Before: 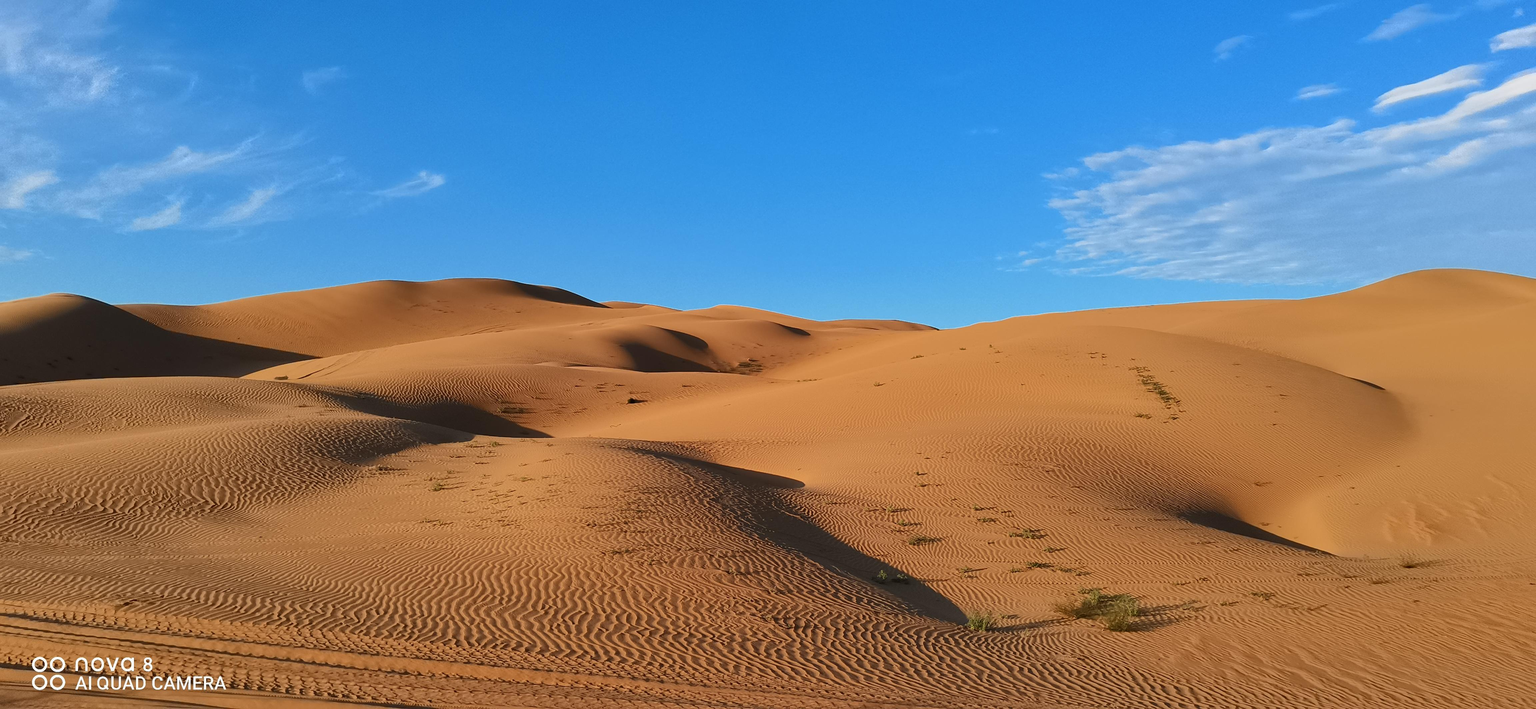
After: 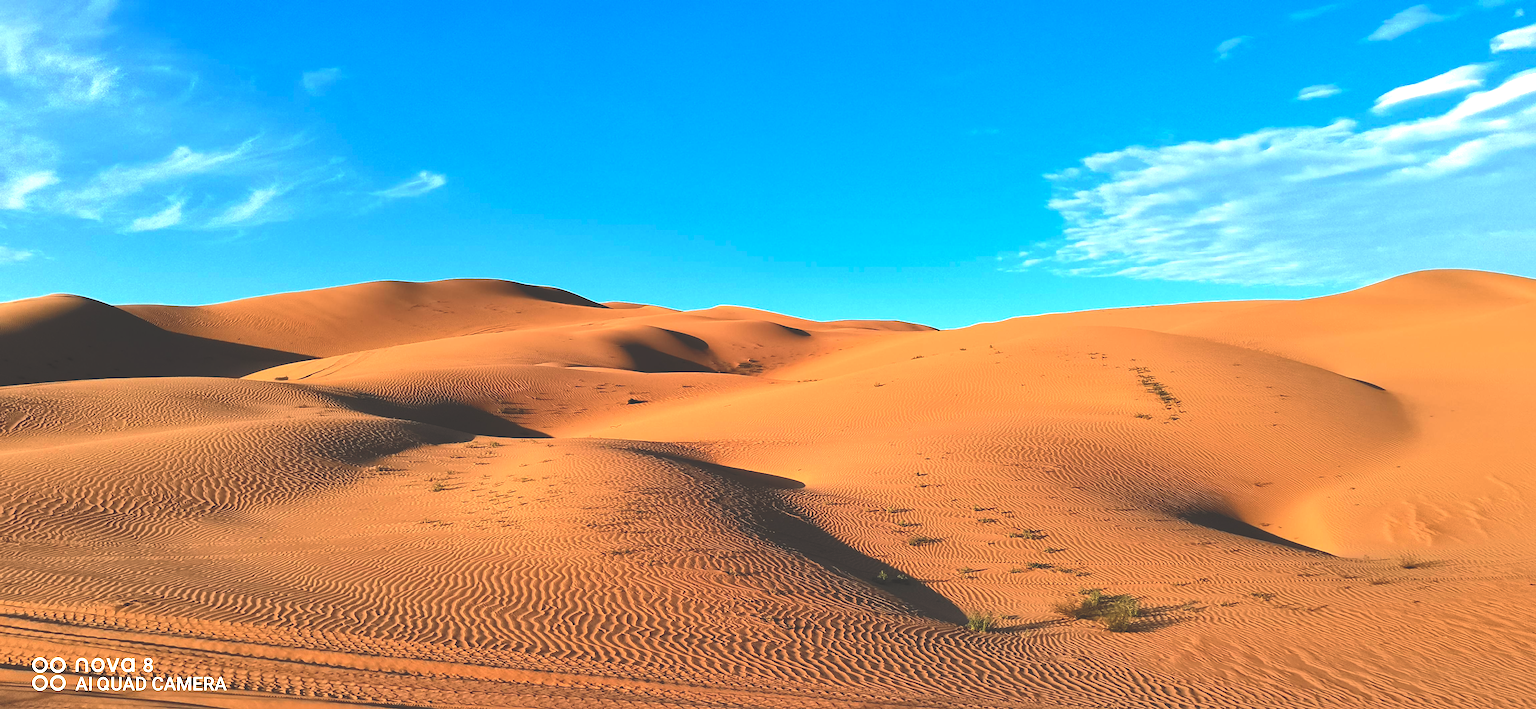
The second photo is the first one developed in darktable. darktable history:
exposure: black level correction 0, exposure 1 EV, compensate exposure bias true, compensate highlight preservation false
rgb curve: curves: ch0 [(0, 0.186) (0.314, 0.284) (0.775, 0.708) (1, 1)], compensate middle gray true, preserve colors none
